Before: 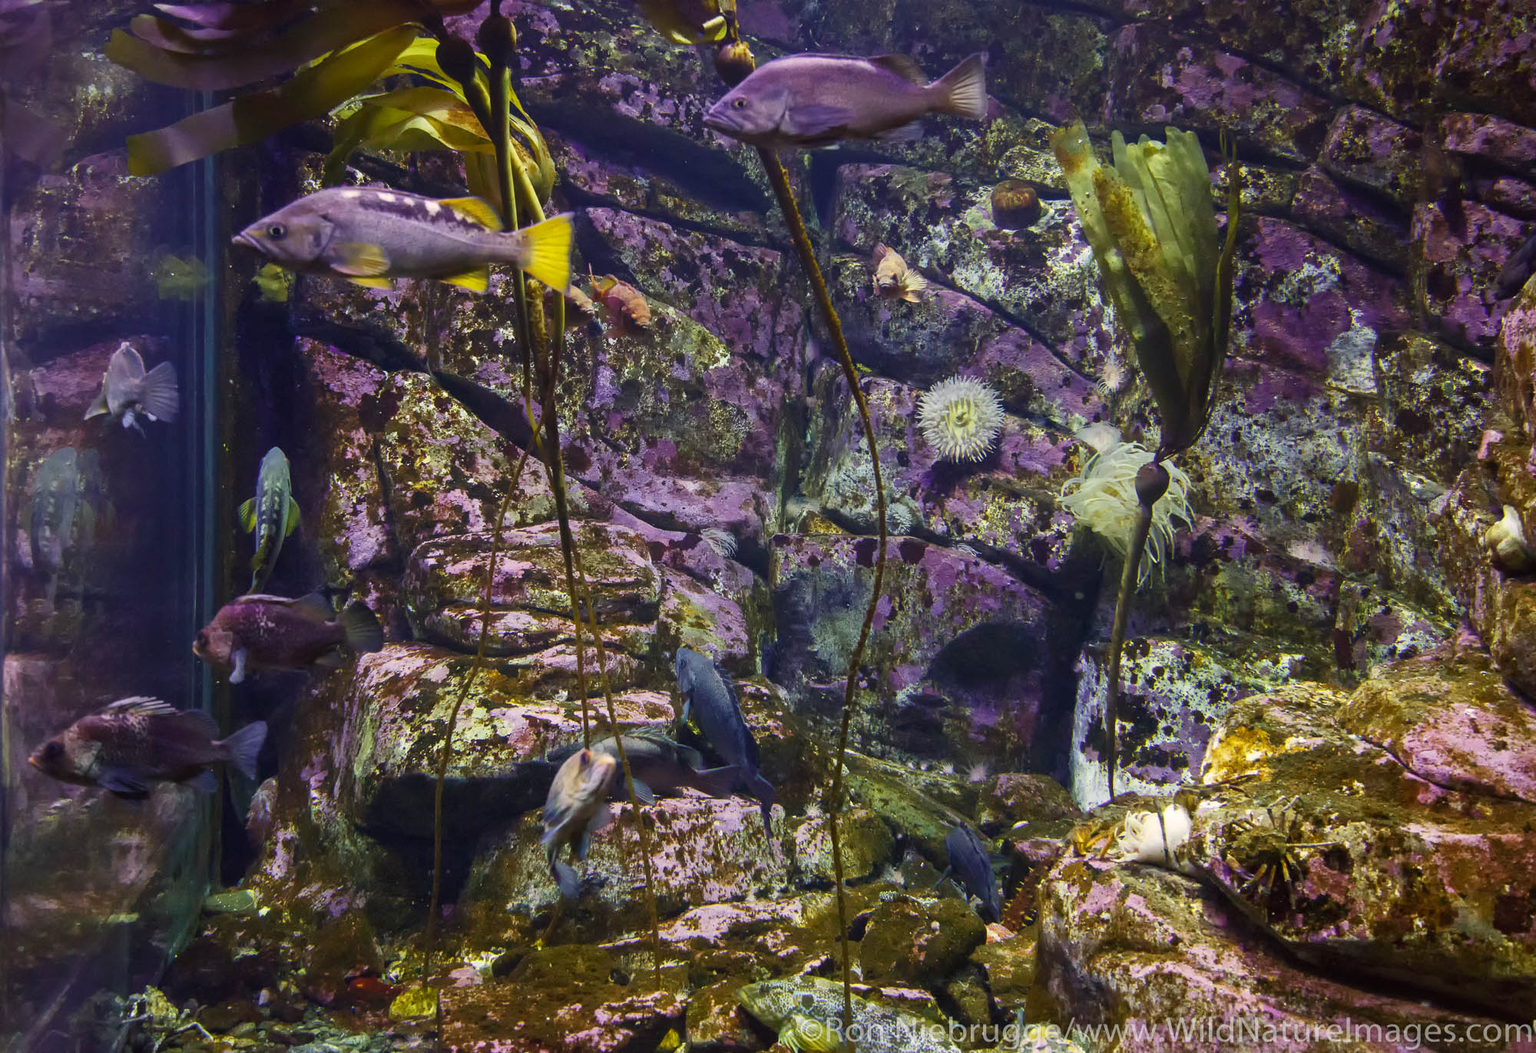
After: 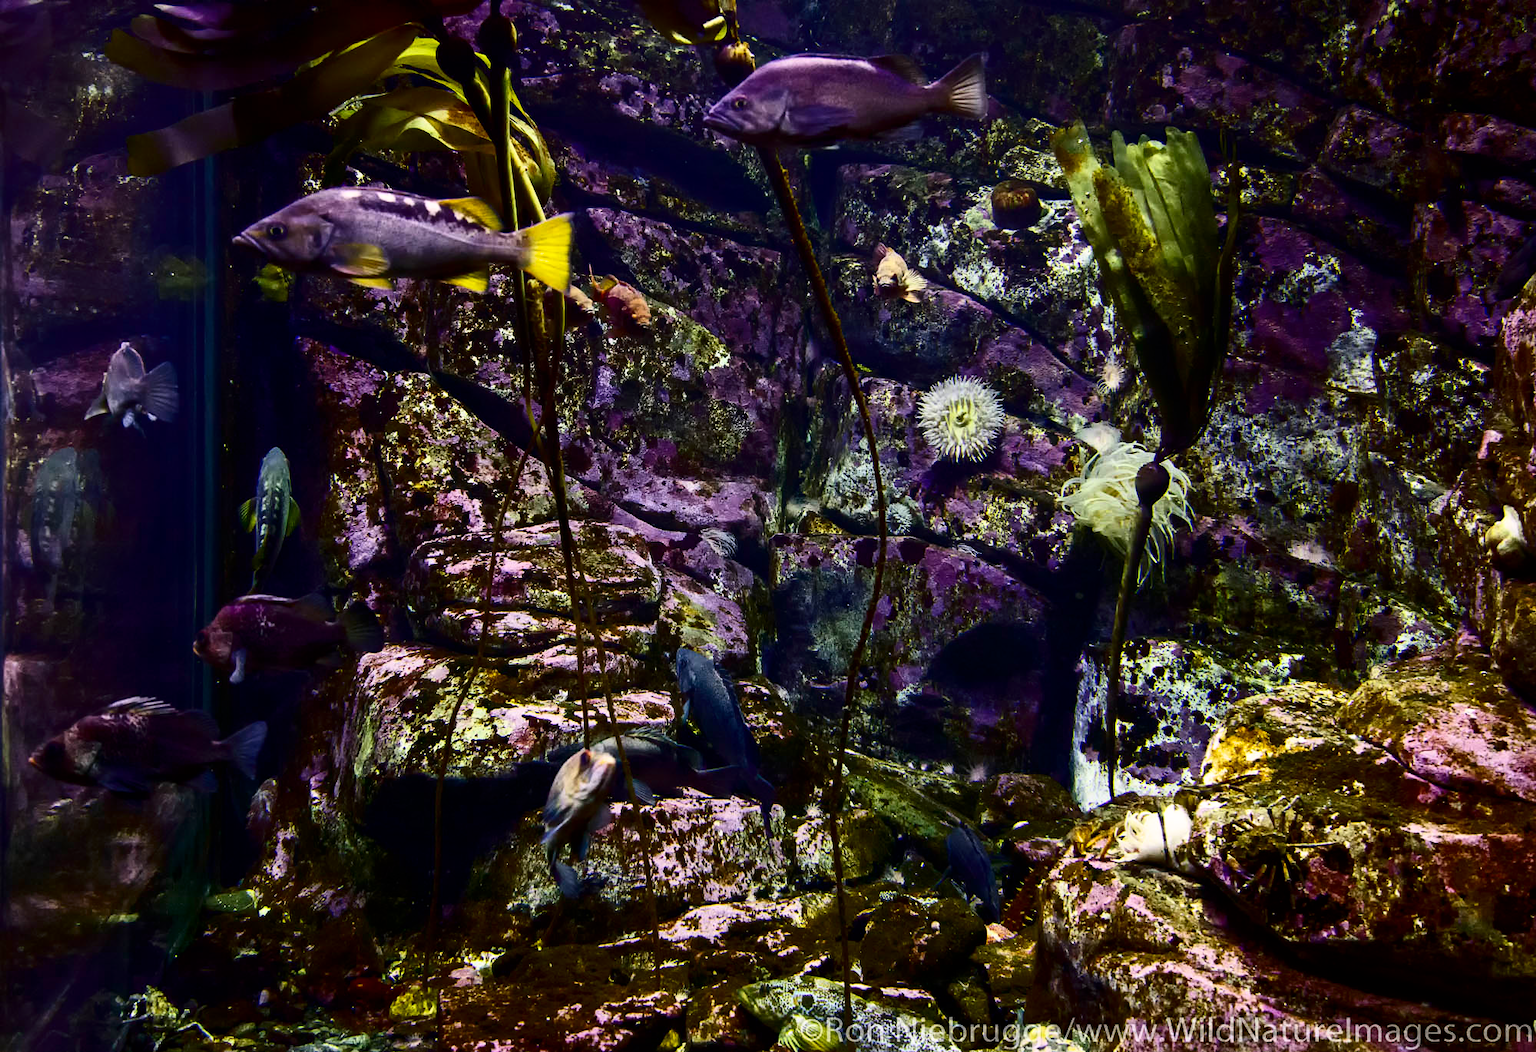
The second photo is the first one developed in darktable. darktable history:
filmic rgb: black relative exposure -8 EV, white relative exposure 2.45 EV, hardness 6.35
contrast brightness saturation: contrast 0.222, brightness -0.194, saturation 0.237
